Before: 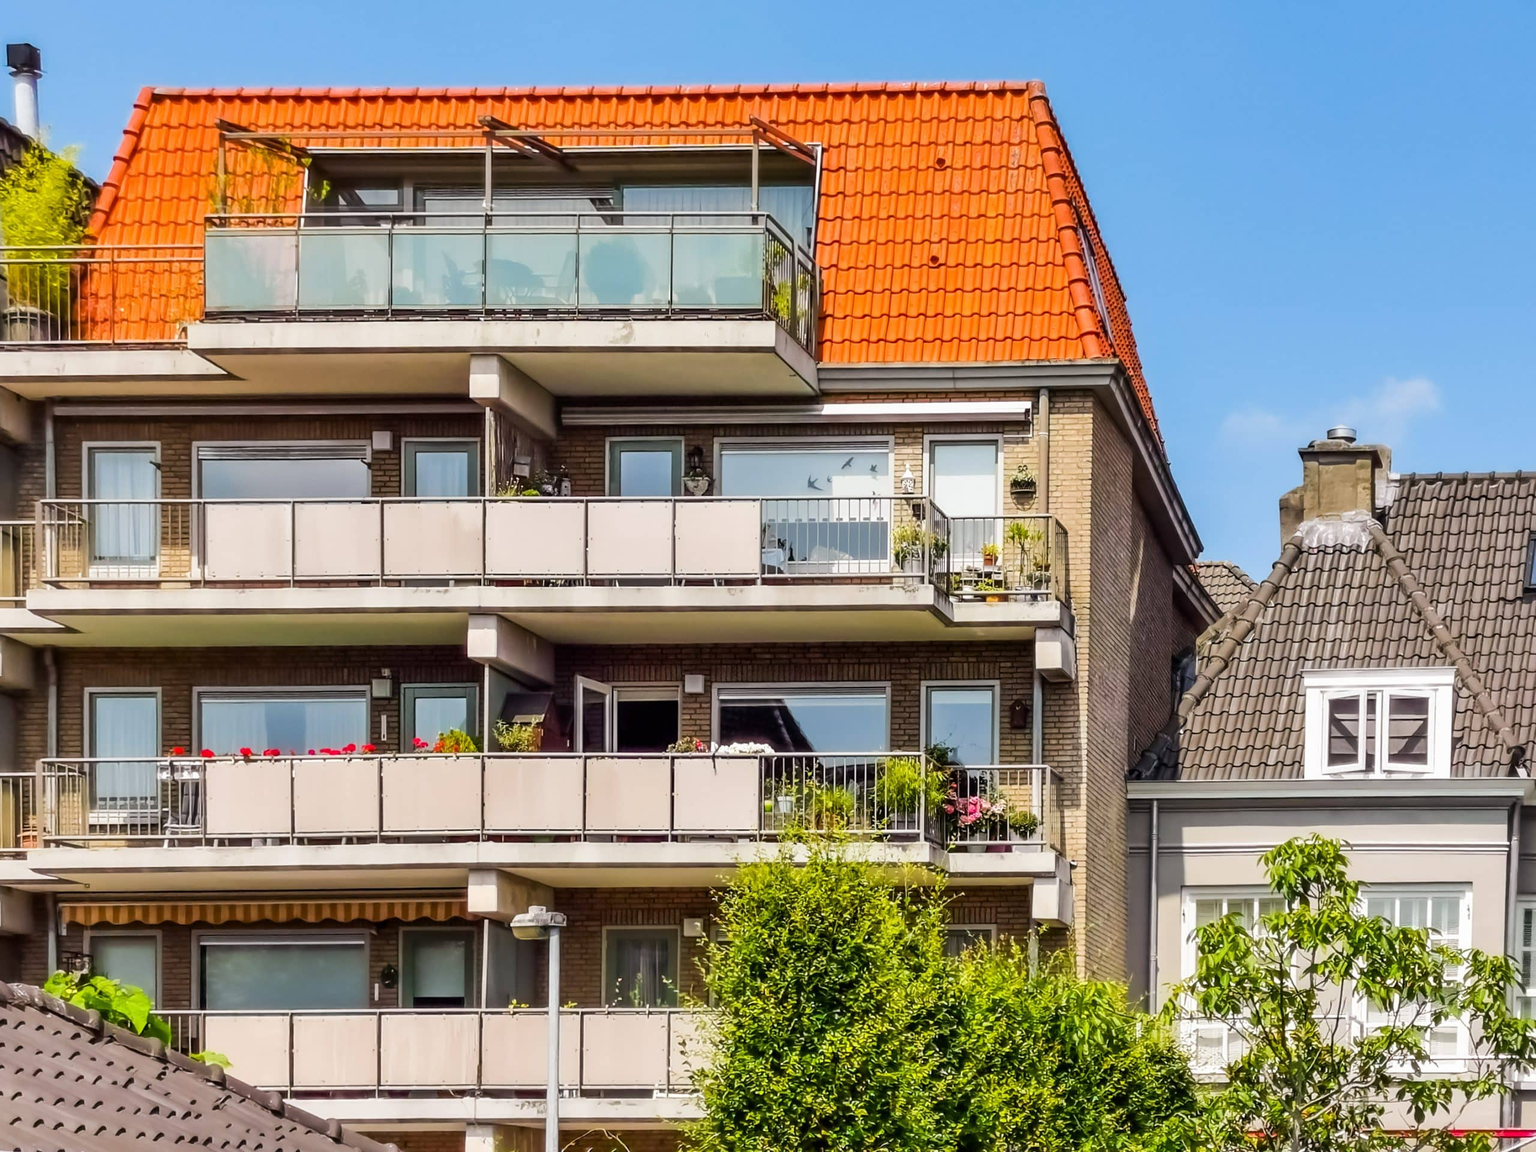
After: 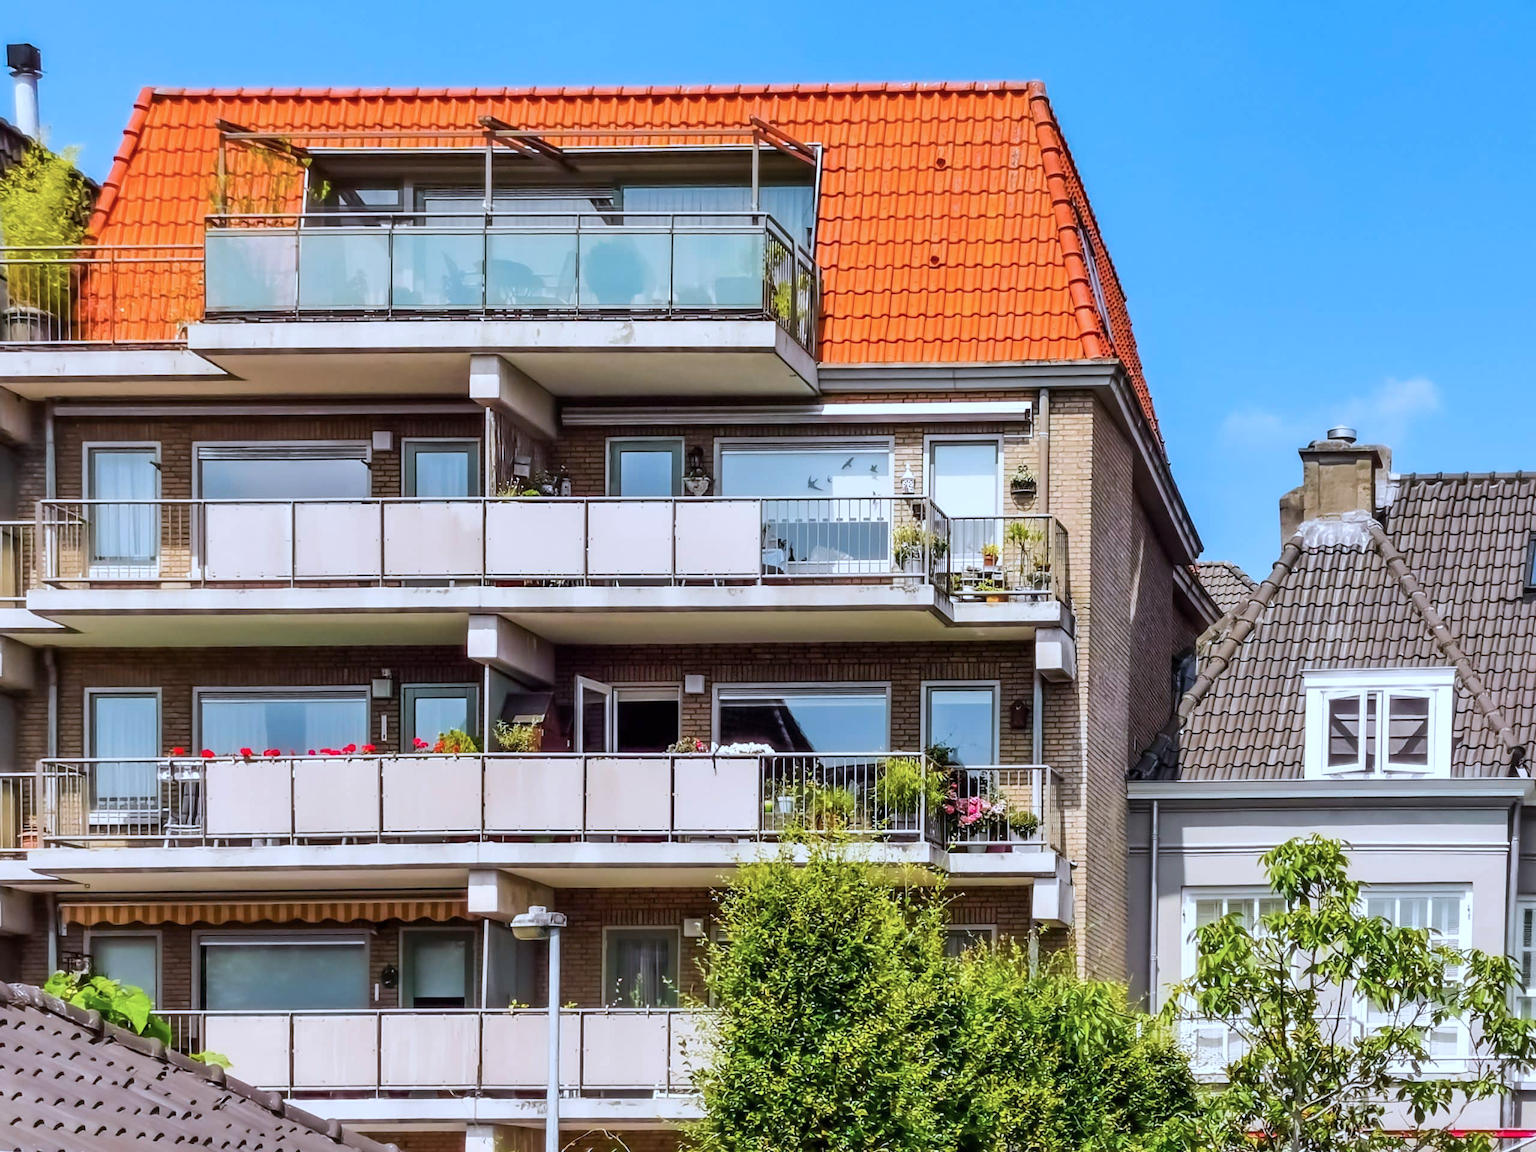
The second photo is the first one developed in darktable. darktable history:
color correction: highlights a* -2.39, highlights b* -18.32
